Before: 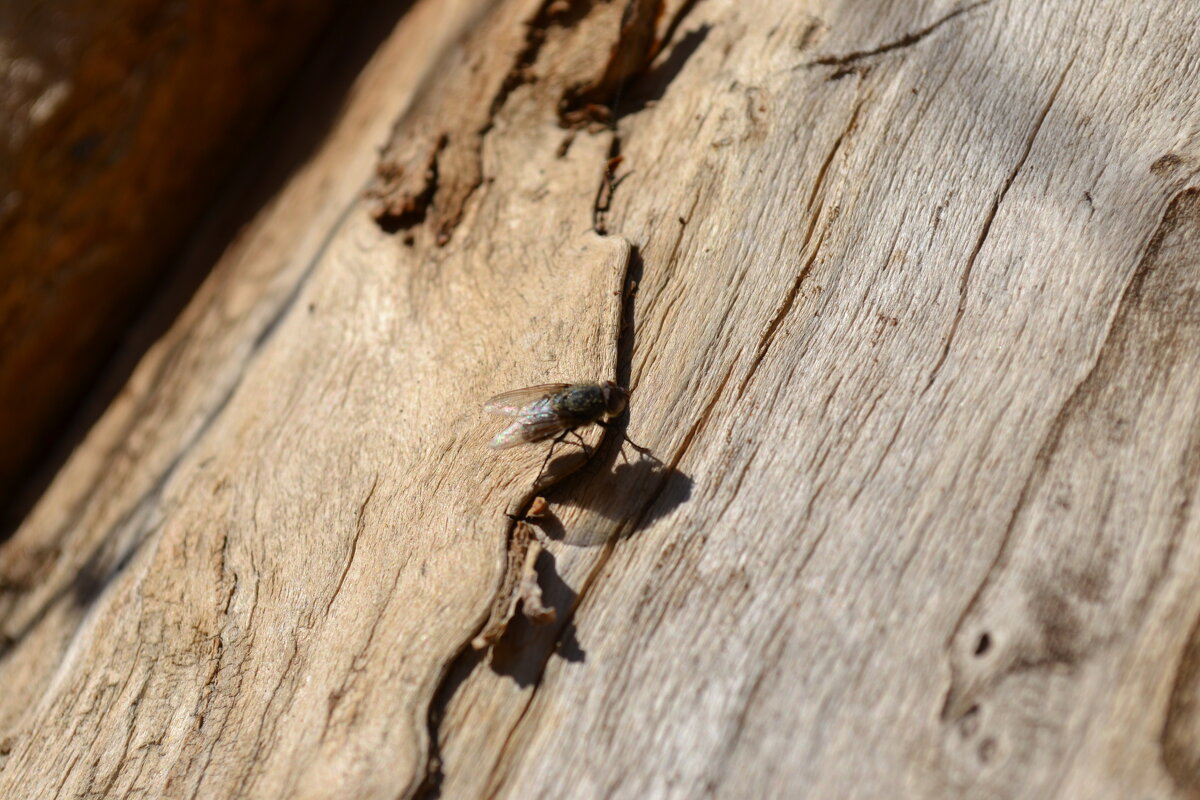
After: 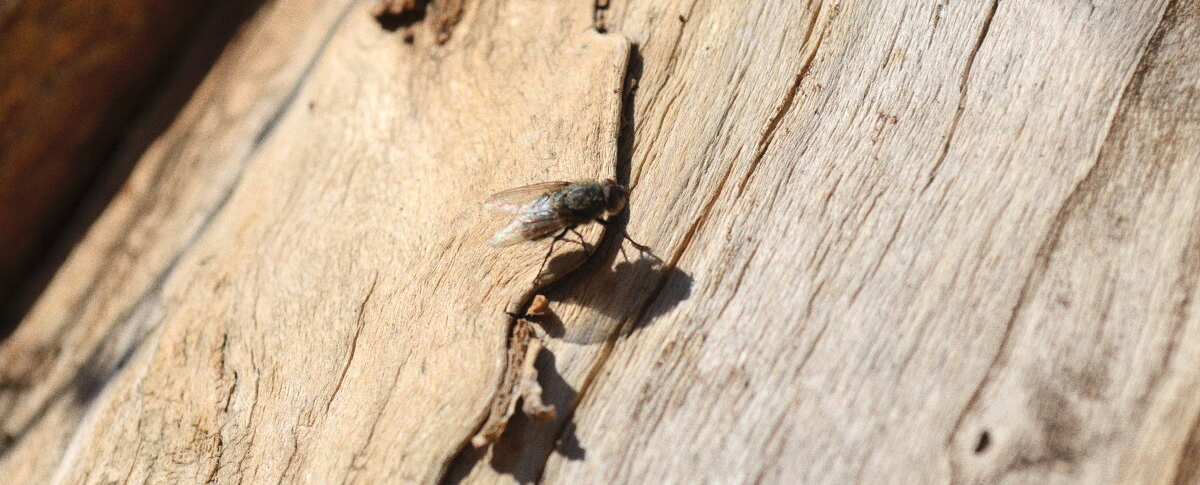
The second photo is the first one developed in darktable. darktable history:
exposure: compensate highlight preservation false
crop and rotate: top 25.357%, bottom 13.942%
contrast brightness saturation: contrast 0.14, brightness 0.21
grain: coarseness 22.88 ISO
